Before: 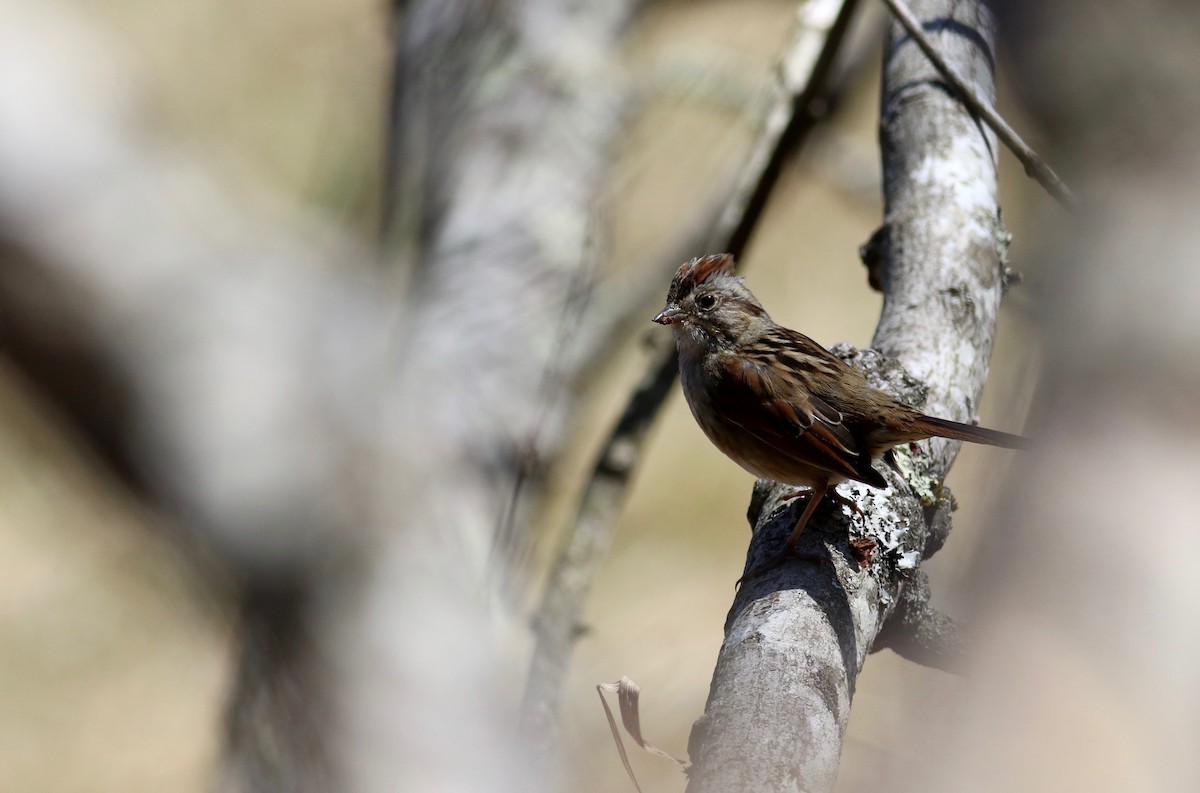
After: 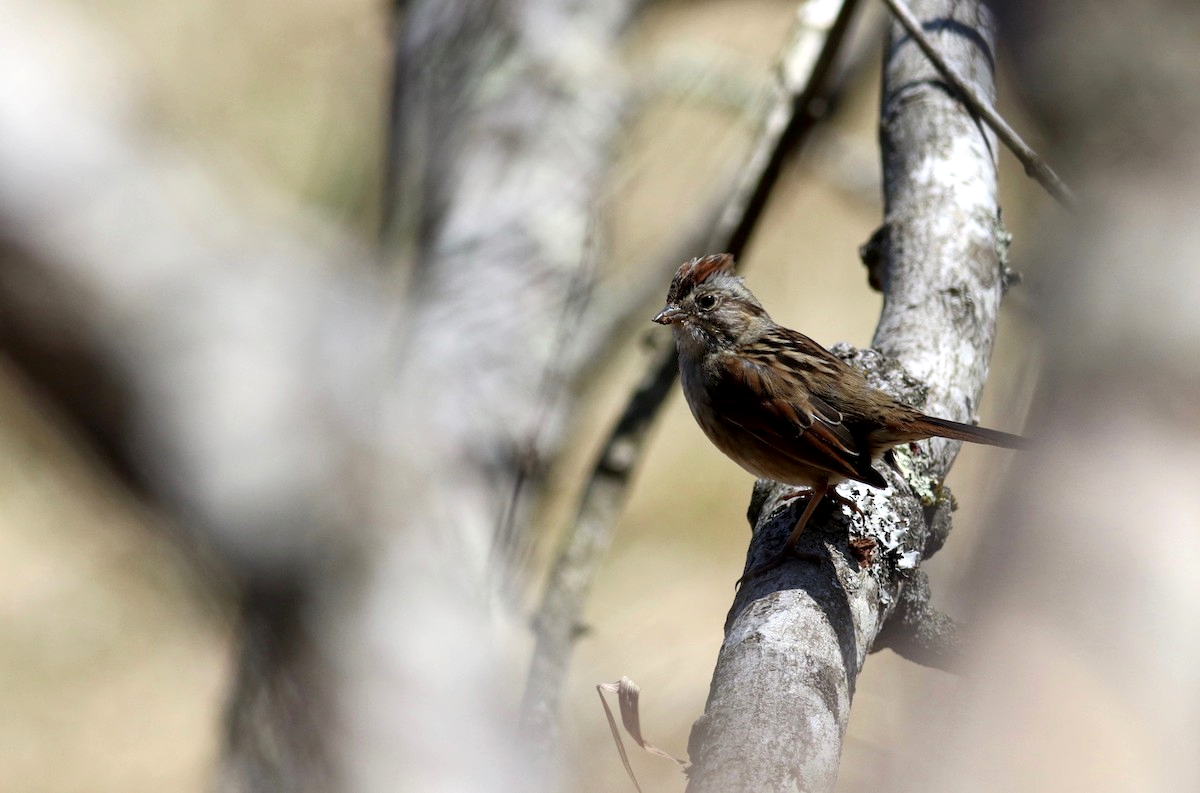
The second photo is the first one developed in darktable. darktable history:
exposure: exposure 0.207 EV, compensate highlight preservation false
tone equalizer: on, module defaults
local contrast: highlights 100%, shadows 100%, detail 120%, midtone range 0.2
